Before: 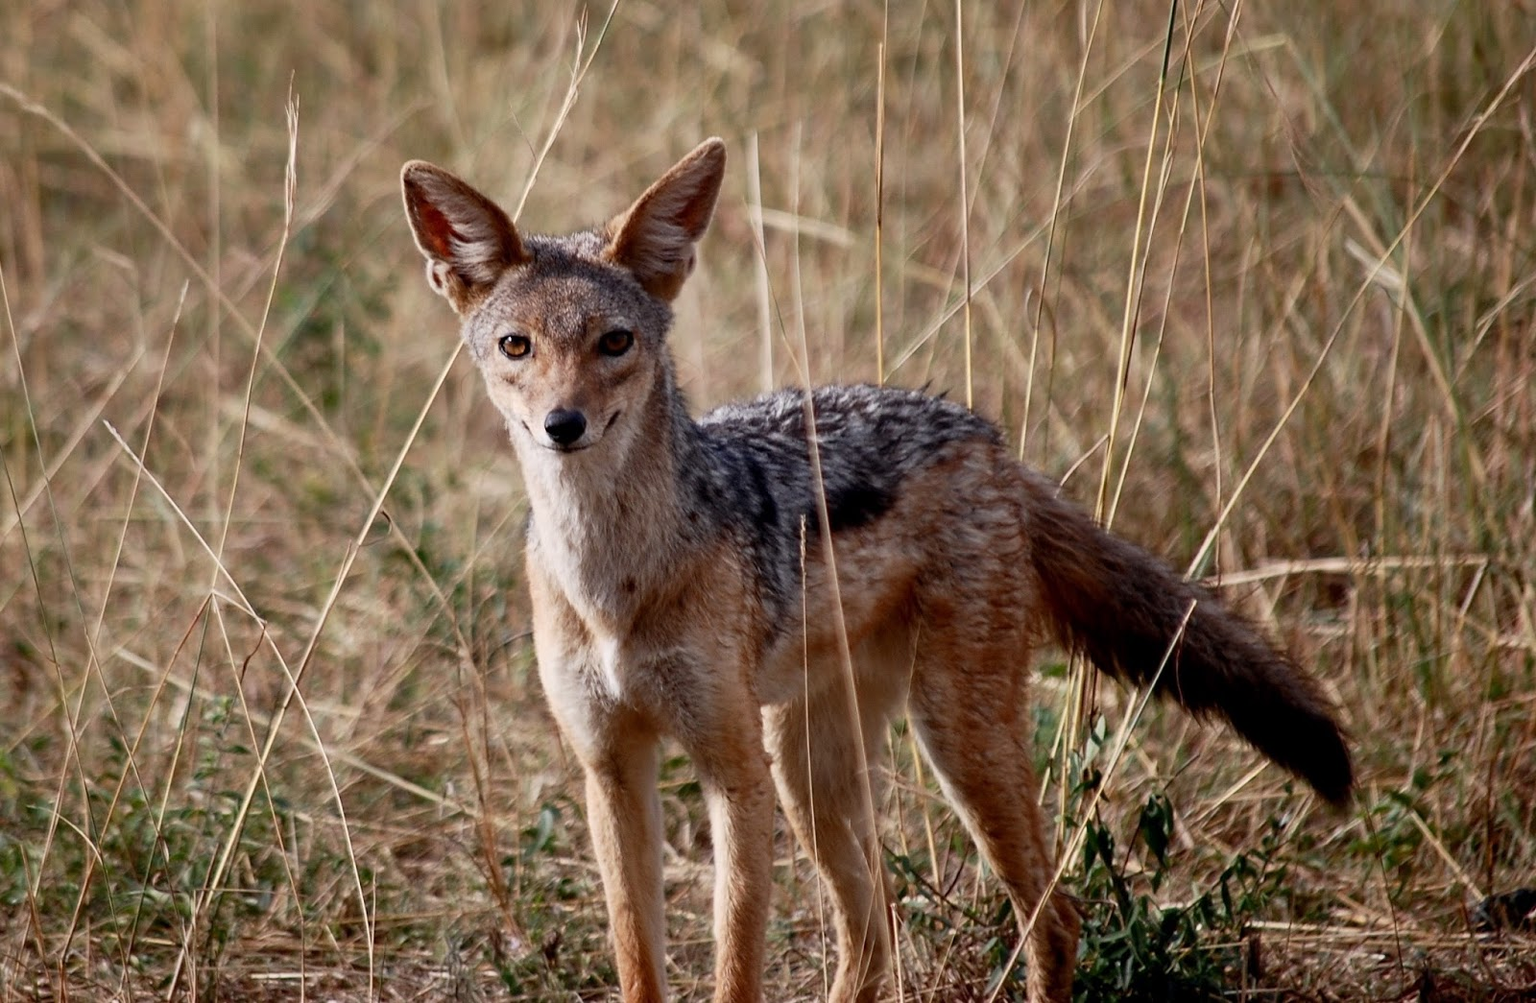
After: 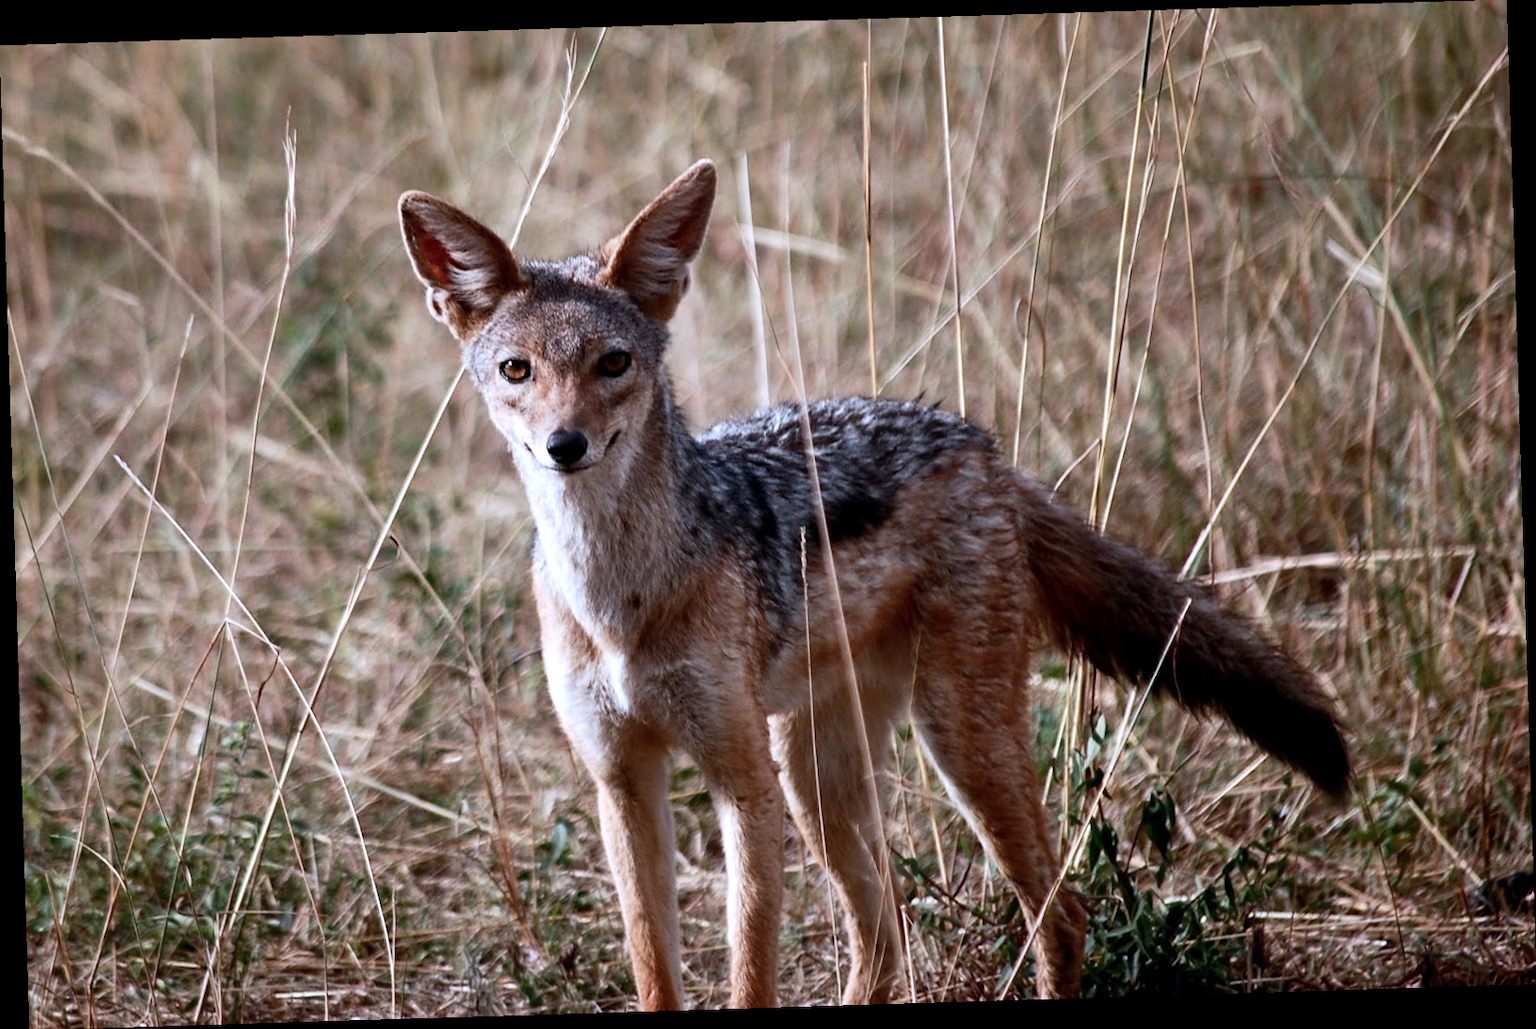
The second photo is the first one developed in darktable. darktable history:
rotate and perspective: rotation -1.75°, automatic cropping off
tone equalizer: -8 EV -0.417 EV, -7 EV -0.389 EV, -6 EV -0.333 EV, -5 EV -0.222 EV, -3 EV 0.222 EV, -2 EV 0.333 EV, -1 EV 0.389 EV, +0 EV 0.417 EV, edges refinement/feathering 500, mask exposure compensation -1.57 EV, preserve details no
color correction: highlights a* -2.24, highlights b* -18.1
